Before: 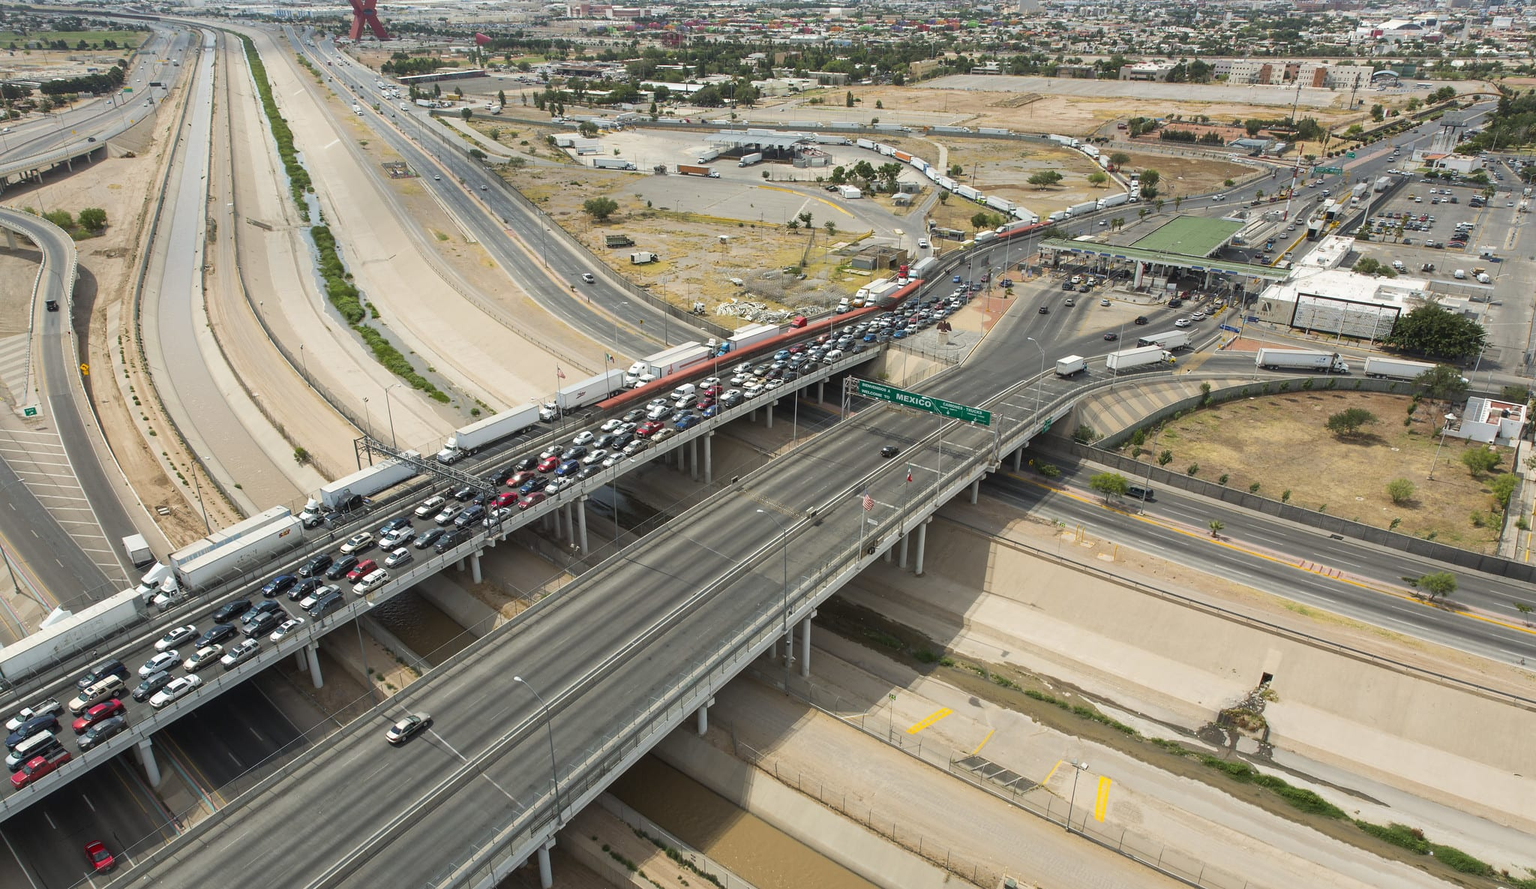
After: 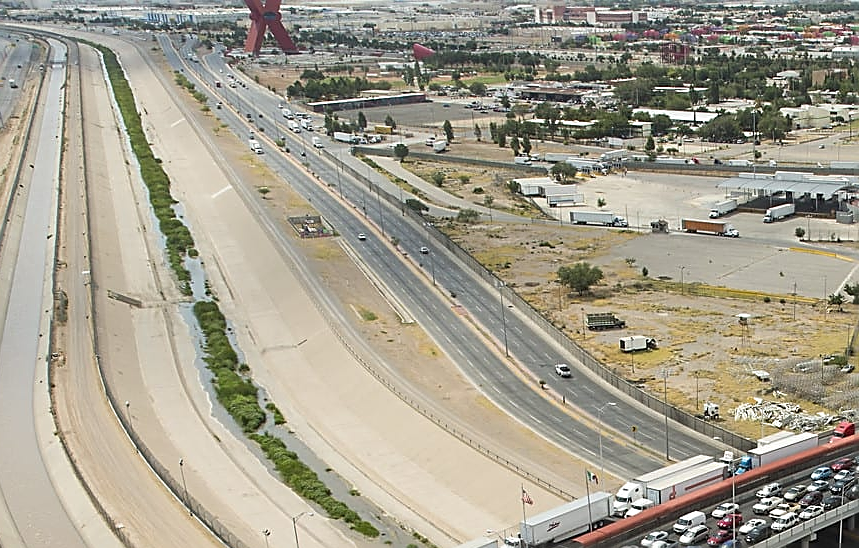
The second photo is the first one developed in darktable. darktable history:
crop and rotate: left 10.817%, top 0.062%, right 47.194%, bottom 53.626%
sharpen: amount 0.901
